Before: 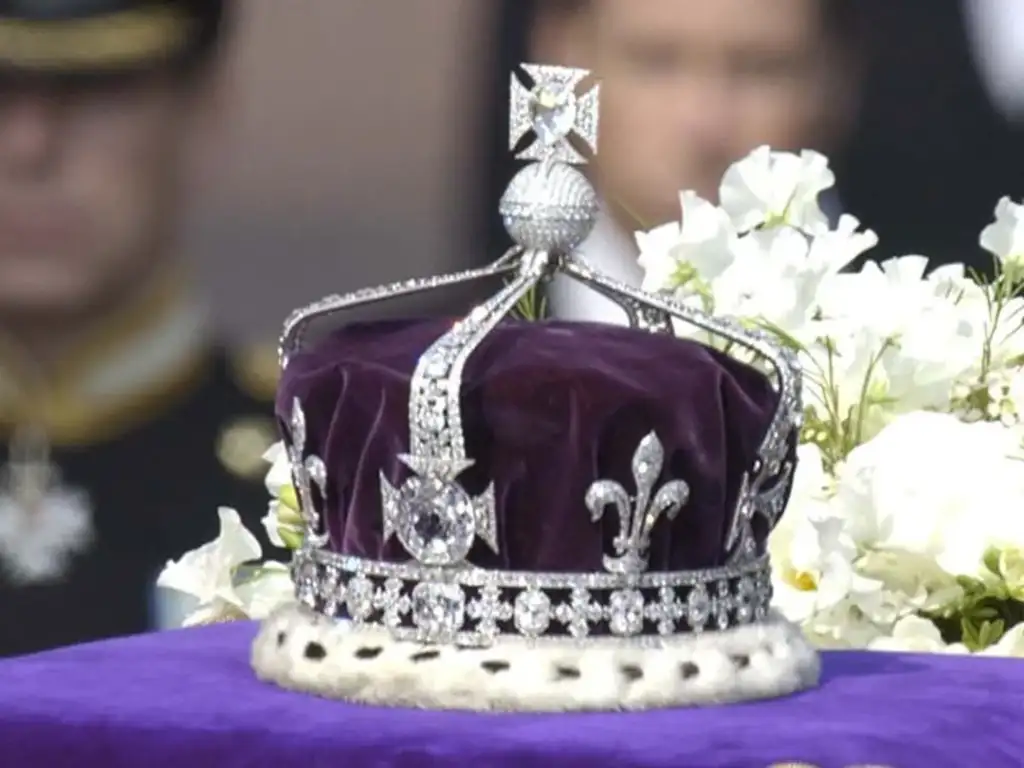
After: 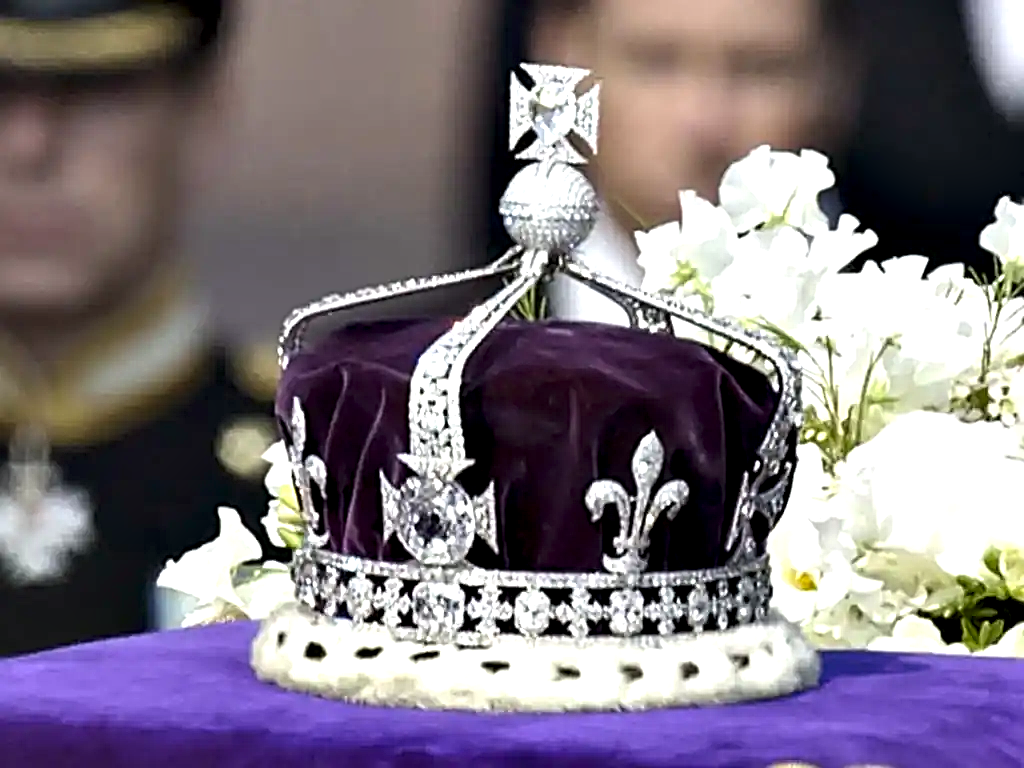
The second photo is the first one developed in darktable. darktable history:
sharpen: radius 2.818, amount 0.731
contrast equalizer: y [[0.6 ×6], [0.55 ×6], [0 ×6], [0 ×6], [0 ×6]]
